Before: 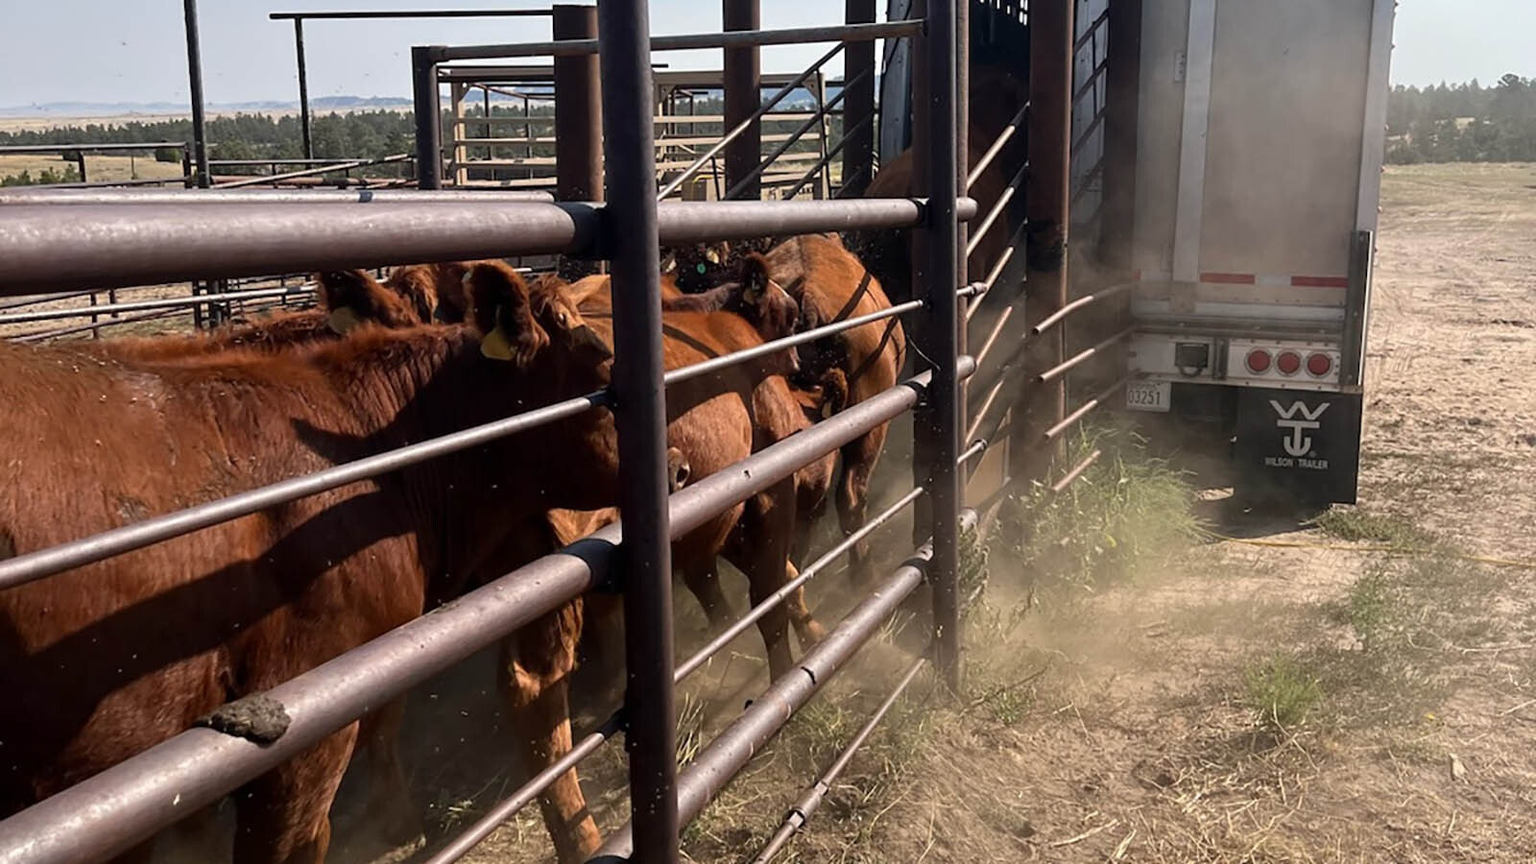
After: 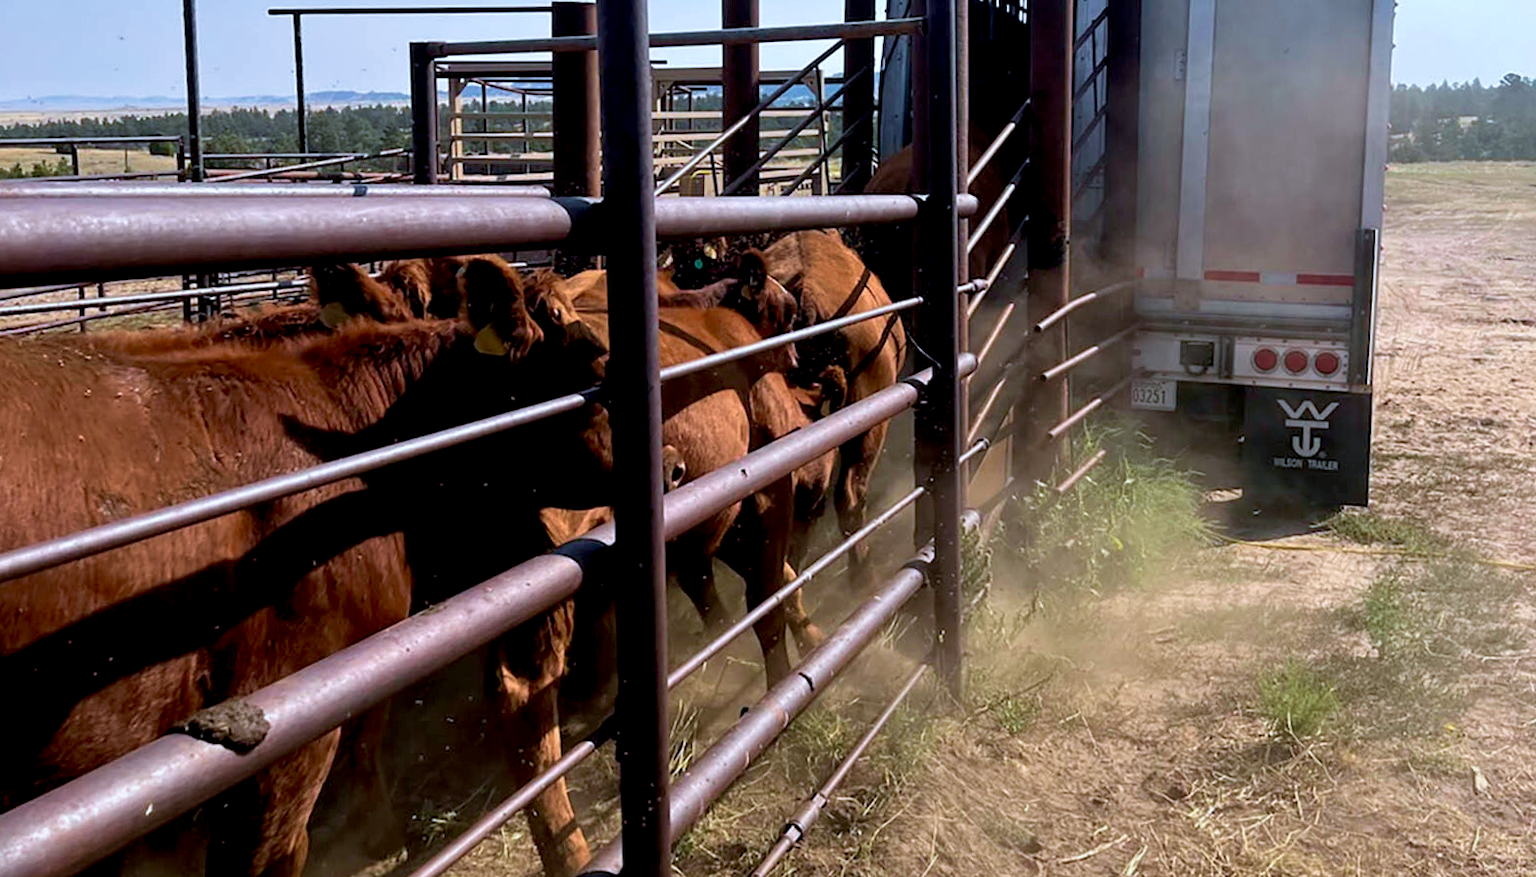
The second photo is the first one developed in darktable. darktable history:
rotate and perspective: rotation 0.226°, lens shift (vertical) -0.042, crop left 0.023, crop right 0.982, crop top 0.006, crop bottom 0.994
exposure: black level correction 0.01, exposure 0.011 EV, compensate highlight preservation false
velvia: strength 50%
color calibration: x 0.37, y 0.382, temperature 4313.32 K
